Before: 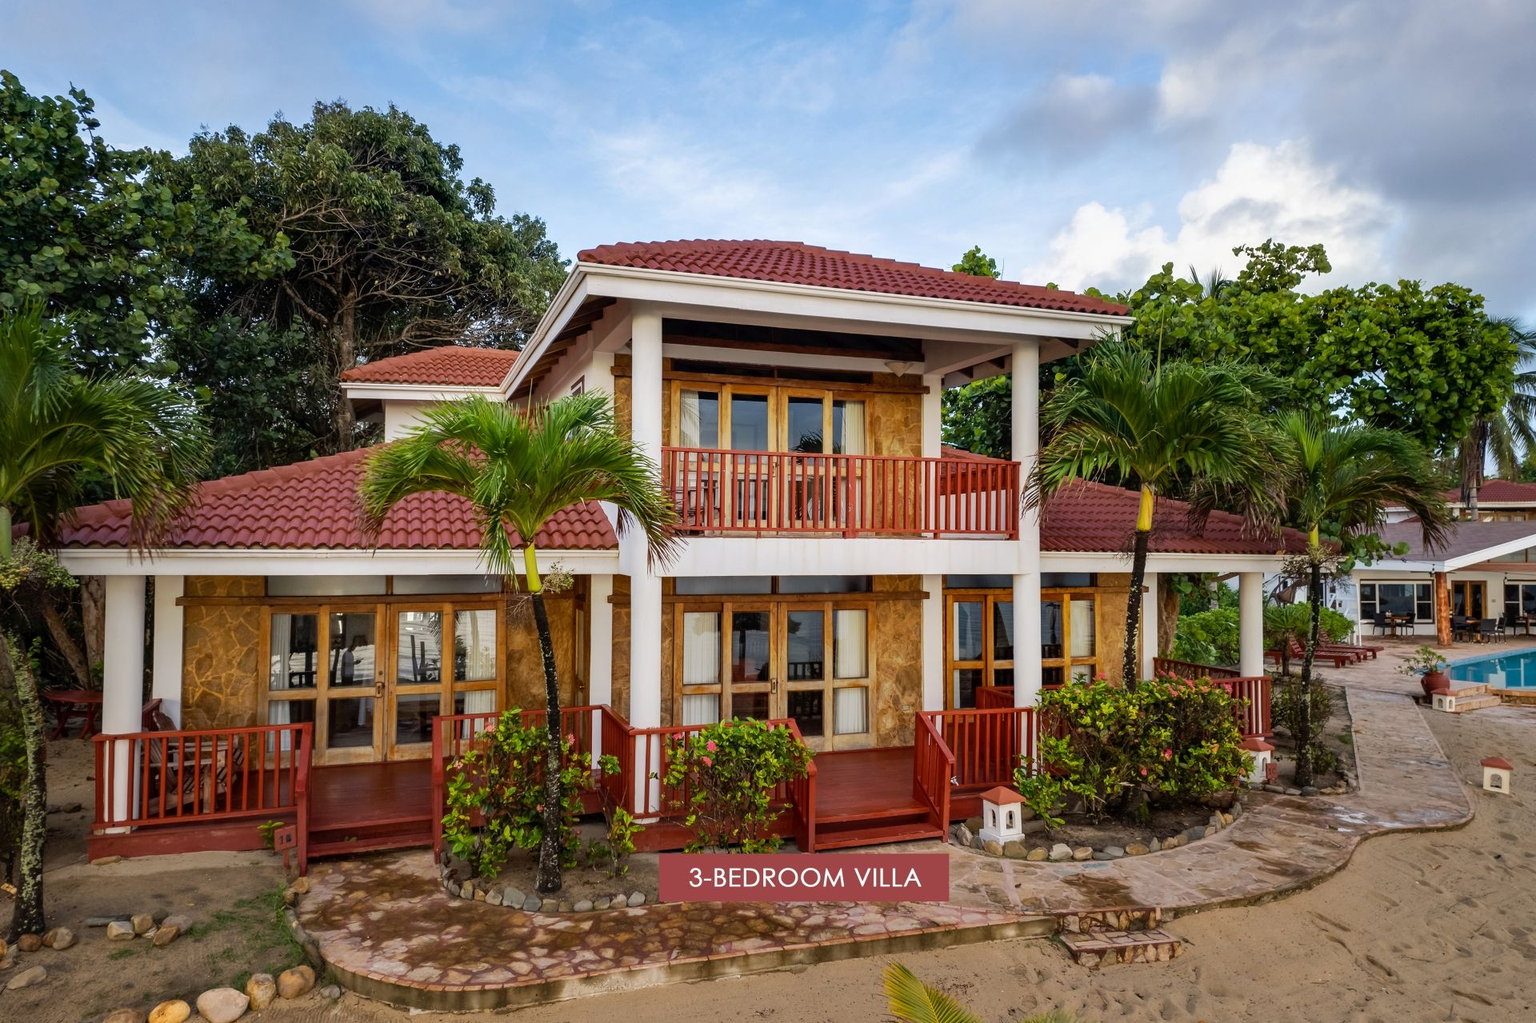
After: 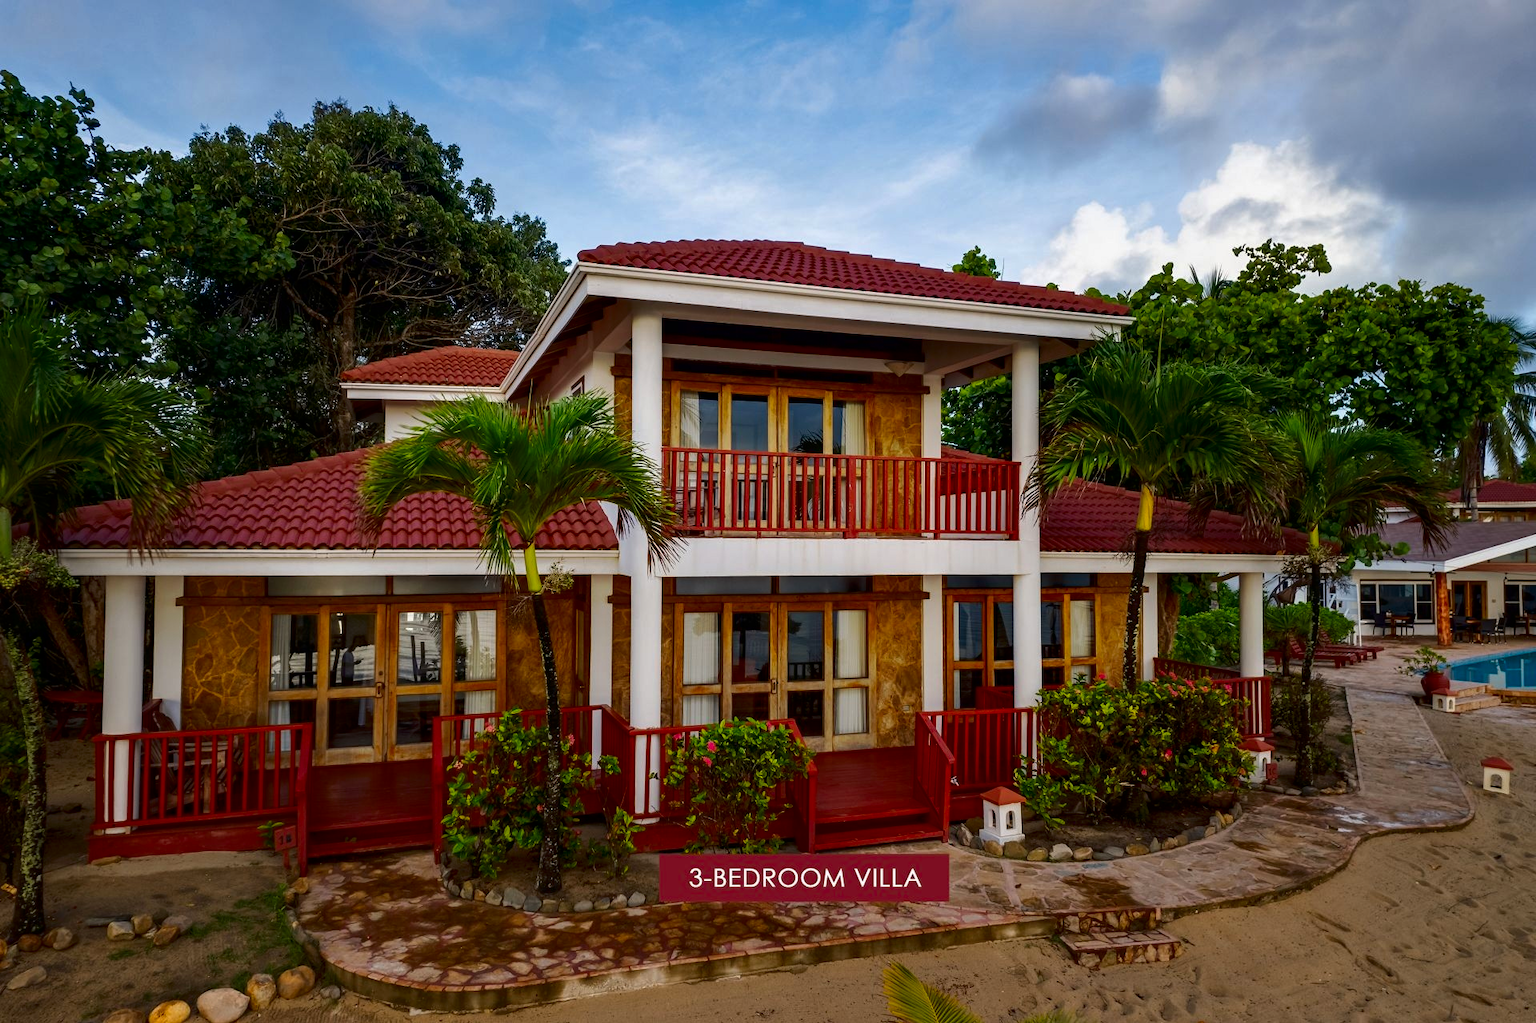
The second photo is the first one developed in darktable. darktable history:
contrast brightness saturation: brightness -0.252, saturation 0.2
